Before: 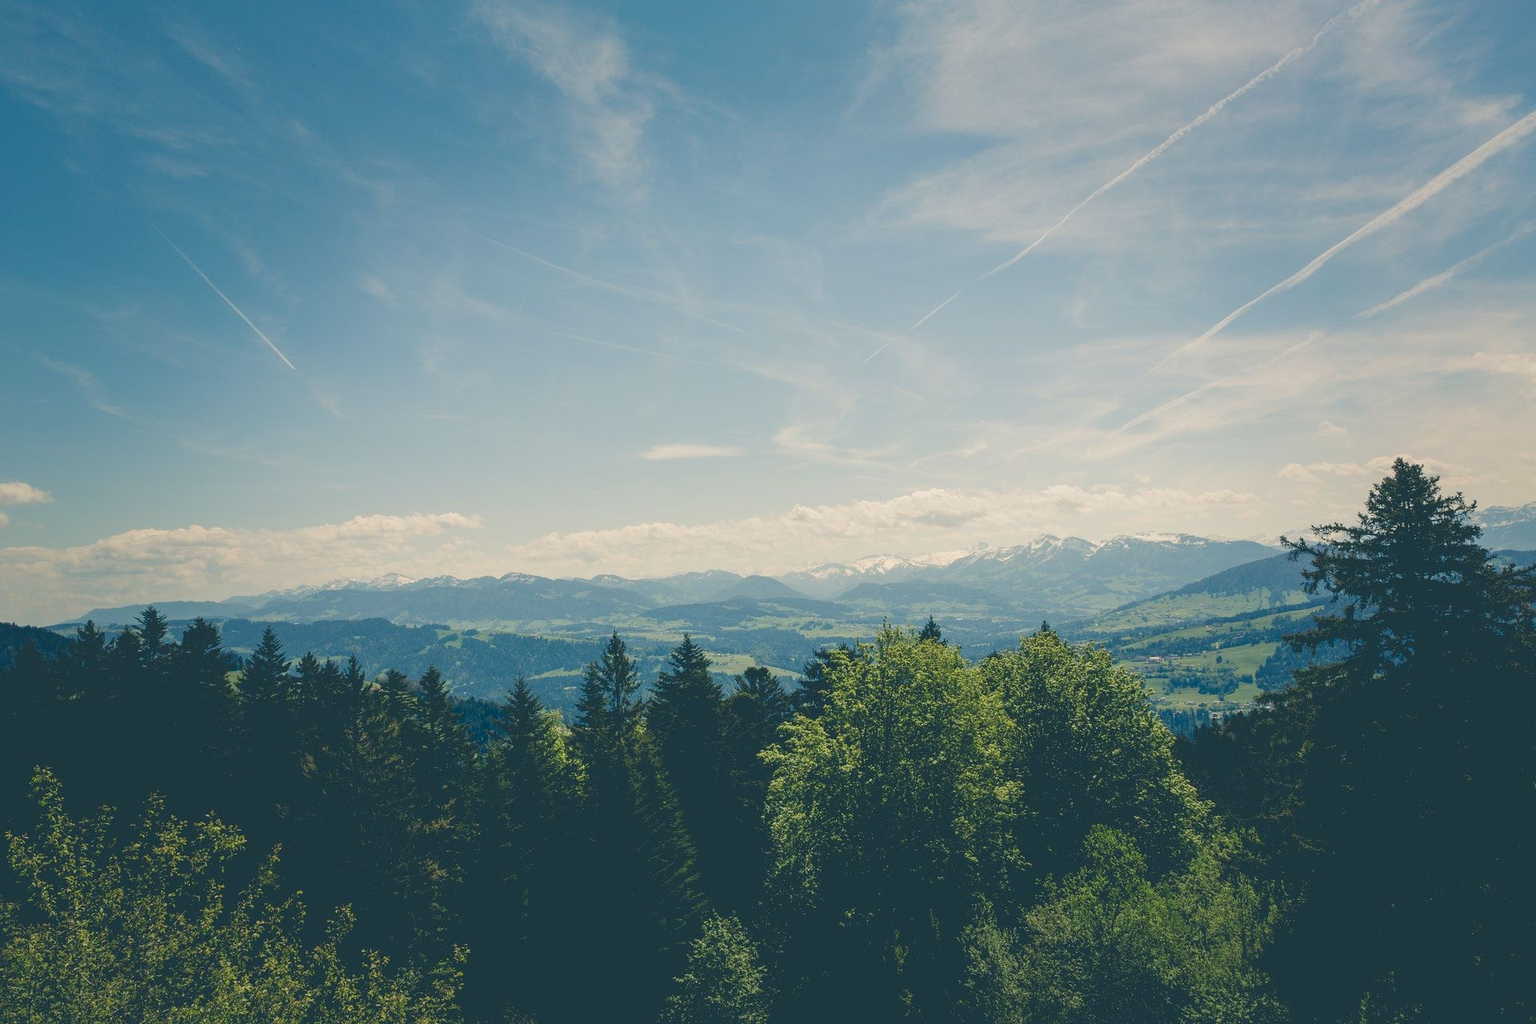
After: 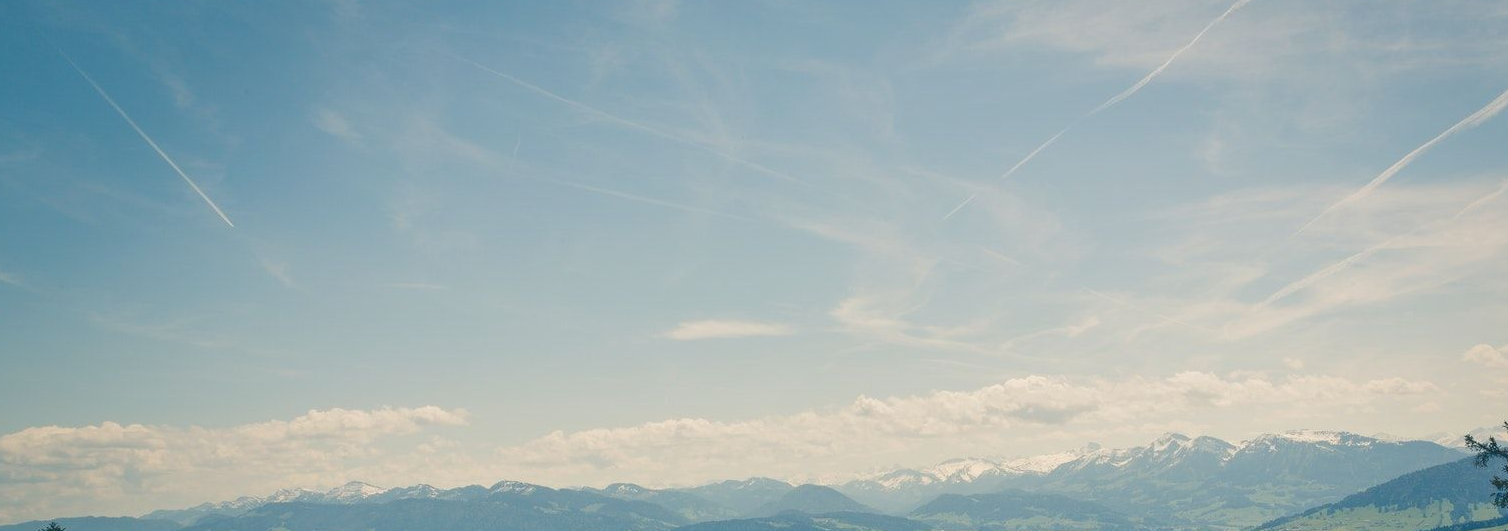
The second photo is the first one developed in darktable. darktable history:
crop: left 7.036%, top 18.398%, right 14.379%, bottom 40.043%
tone equalizer: on, module defaults
